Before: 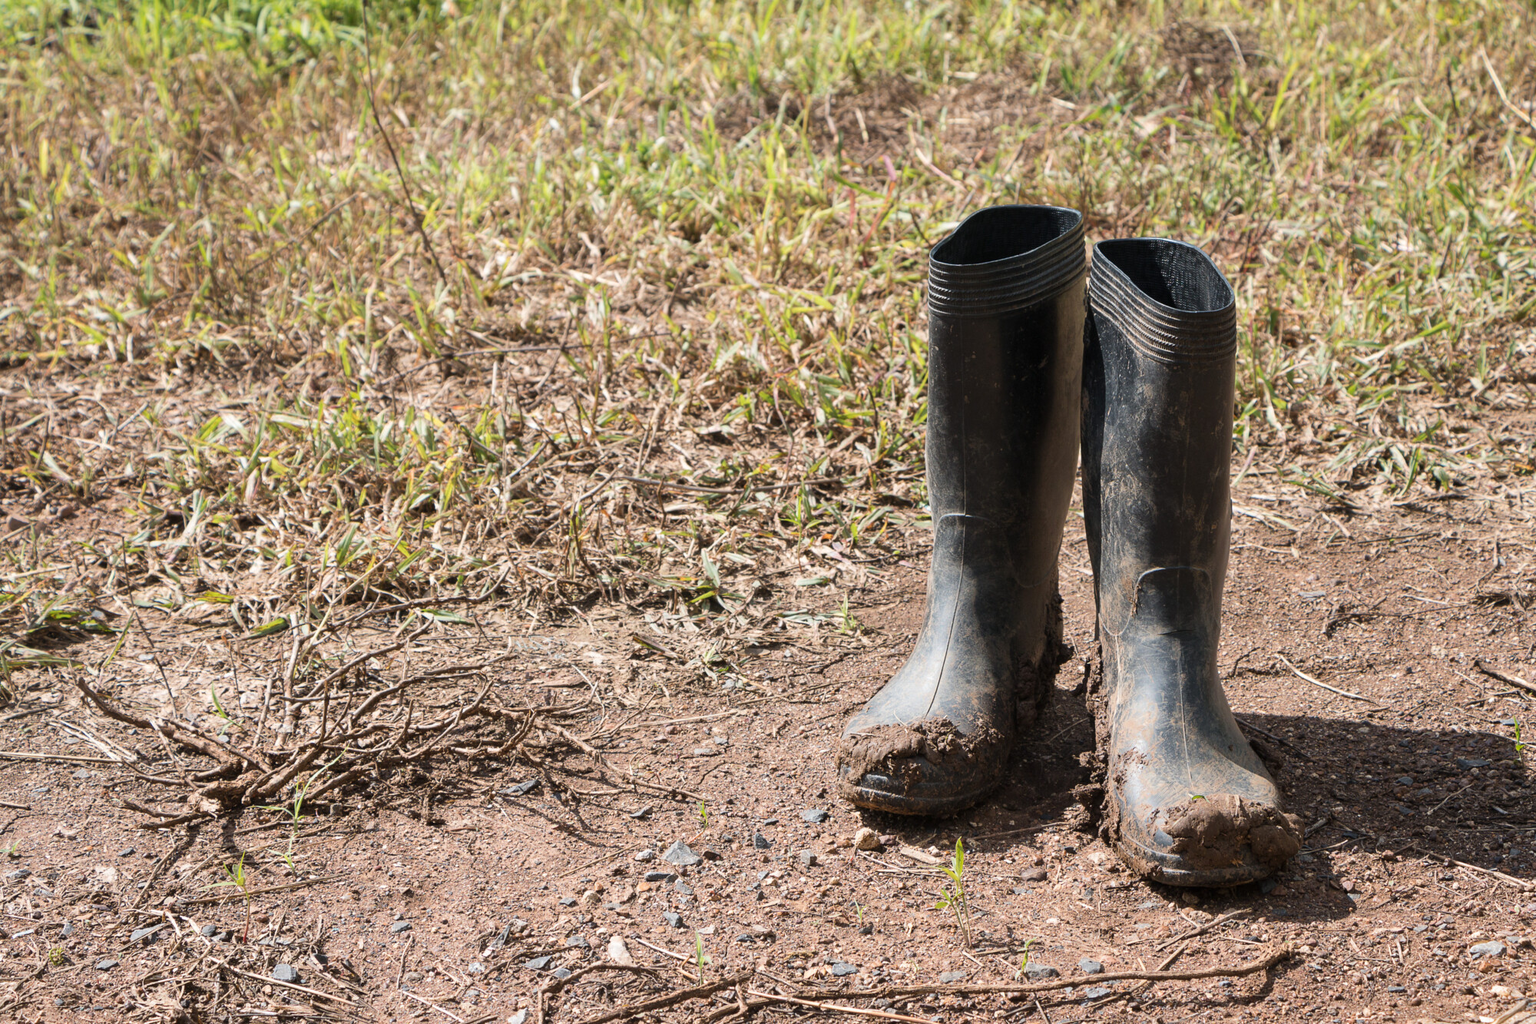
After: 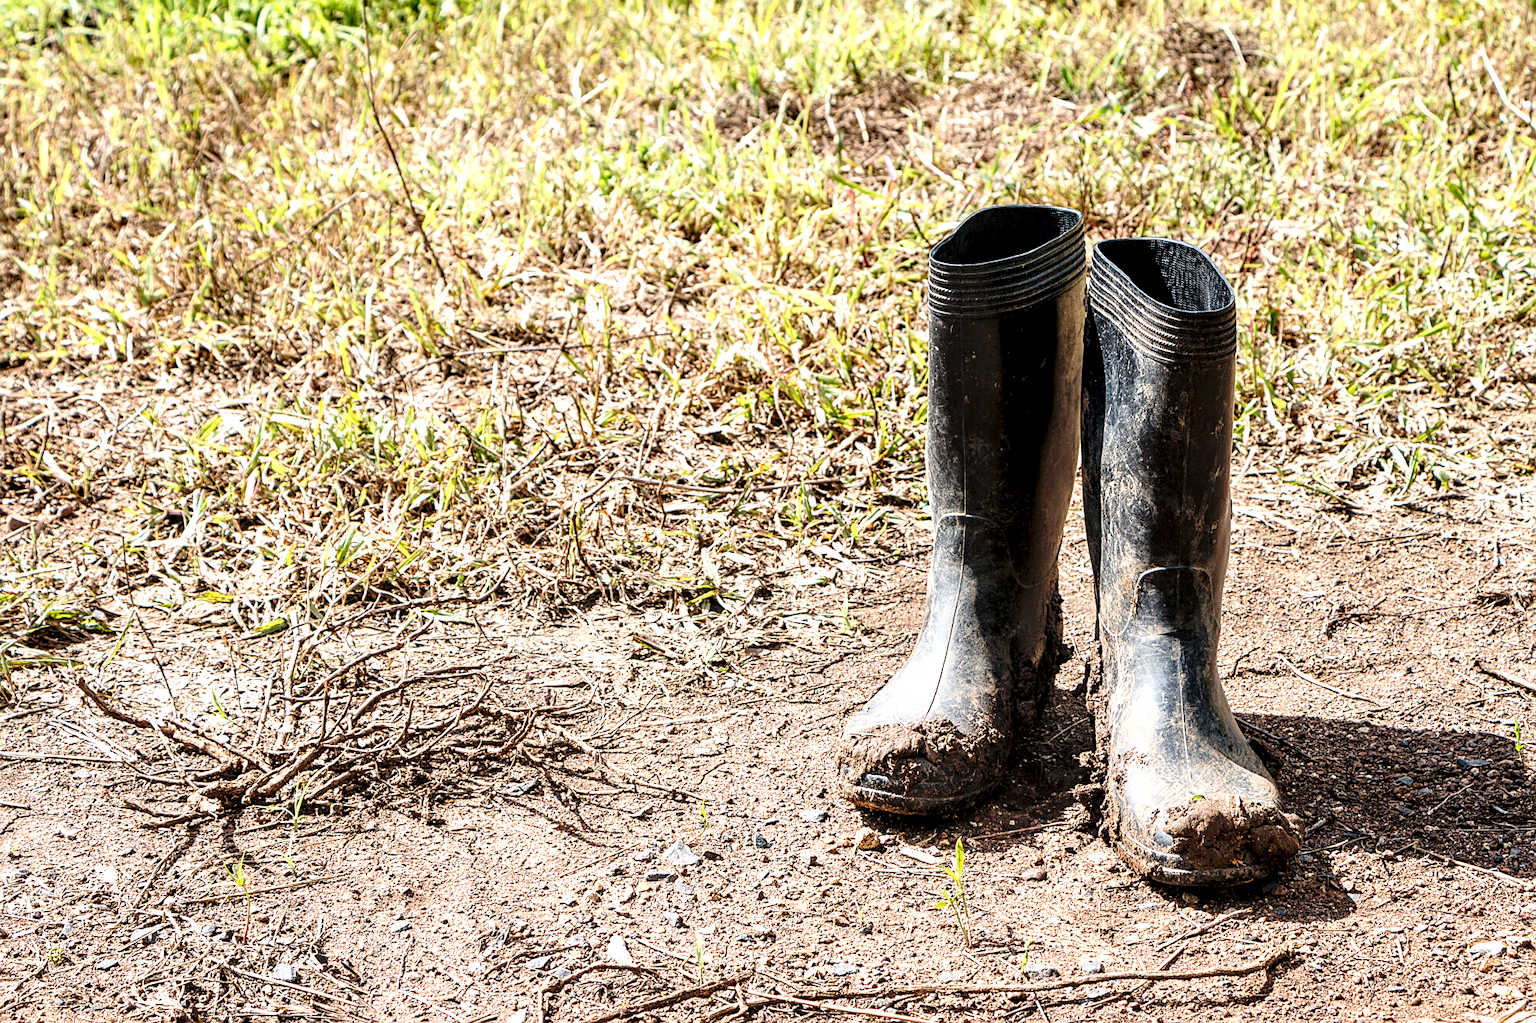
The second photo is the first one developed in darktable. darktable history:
contrast brightness saturation: contrast 0.028, brightness 0.069, saturation 0.131
exposure: compensate highlight preservation false
local contrast: highlights 64%, shadows 54%, detail 169%, midtone range 0.515
base curve: curves: ch0 [(0, 0) (0.028, 0.03) (0.121, 0.232) (0.46, 0.748) (0.859, 0.968) (1, 1)], preserve colors none
sharpen: on, module defaults
